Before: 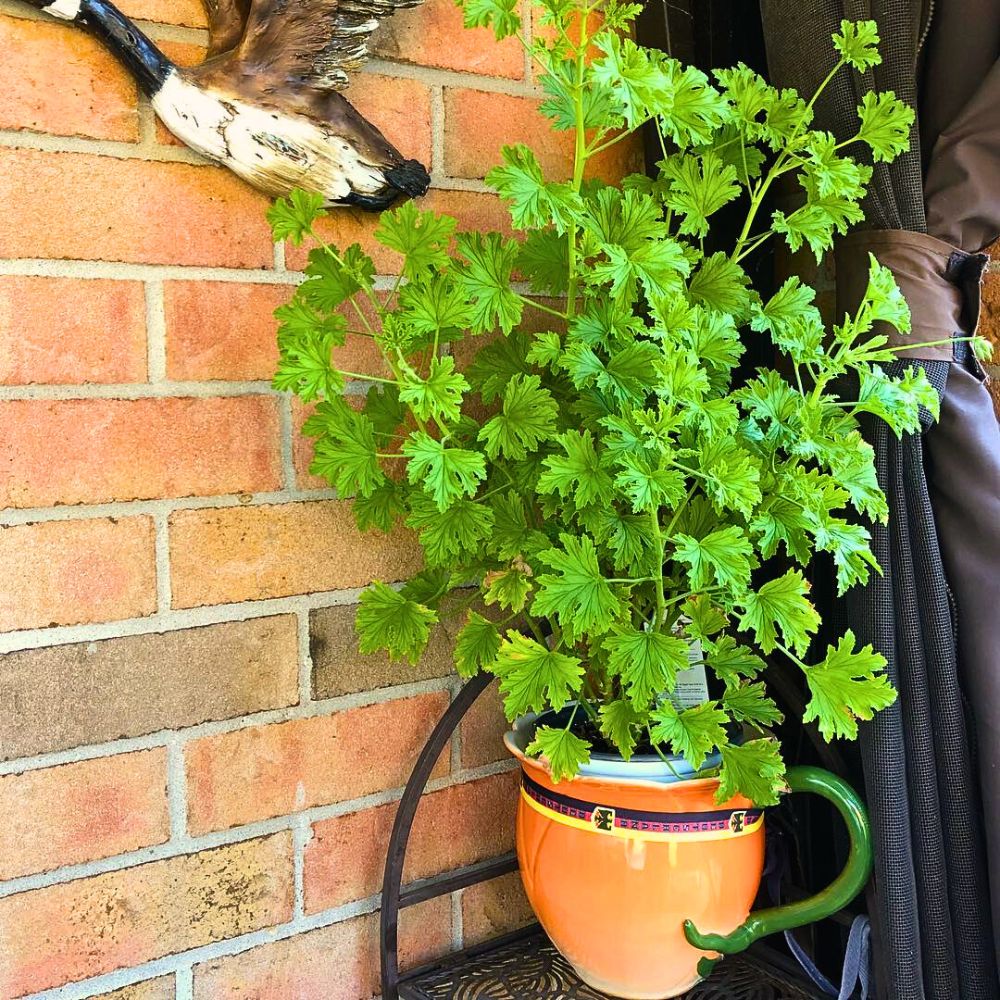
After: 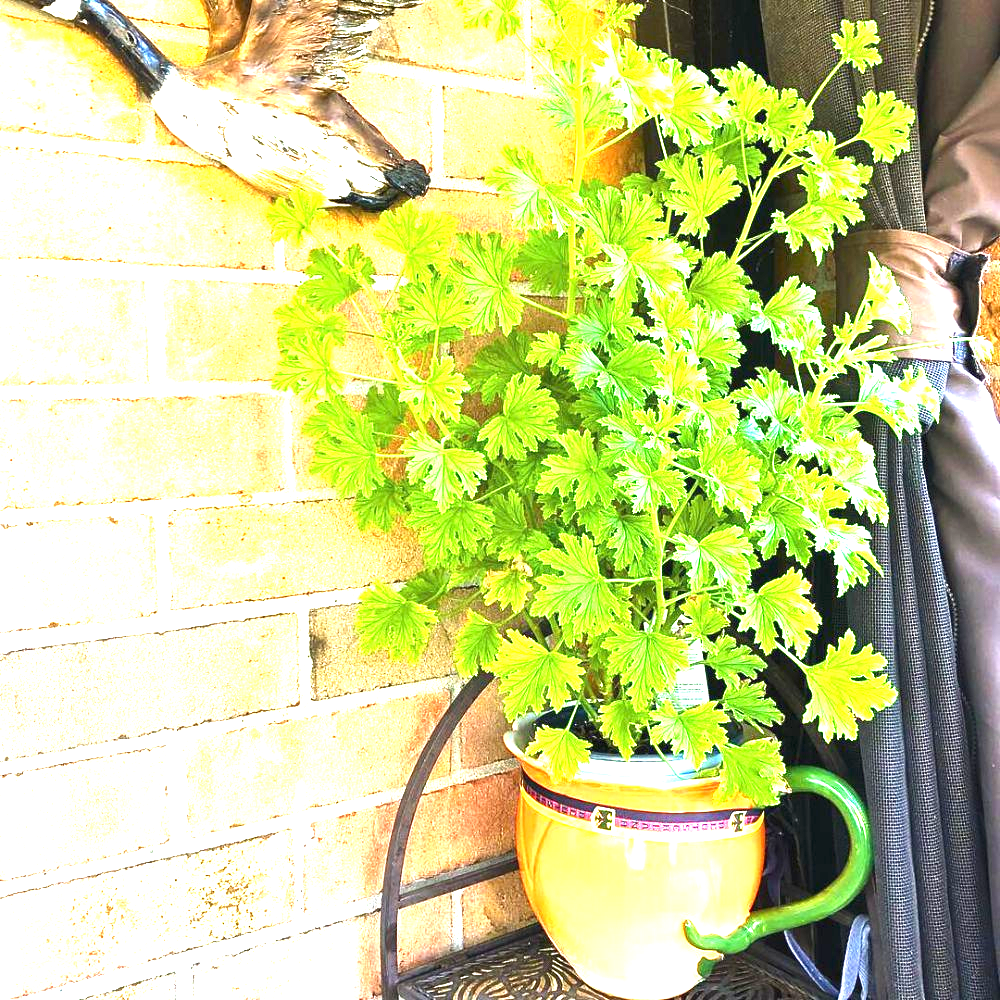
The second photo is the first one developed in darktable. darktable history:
exposure: black level correction 0, exposure 2.128 EV, compensate highlight preservation false
